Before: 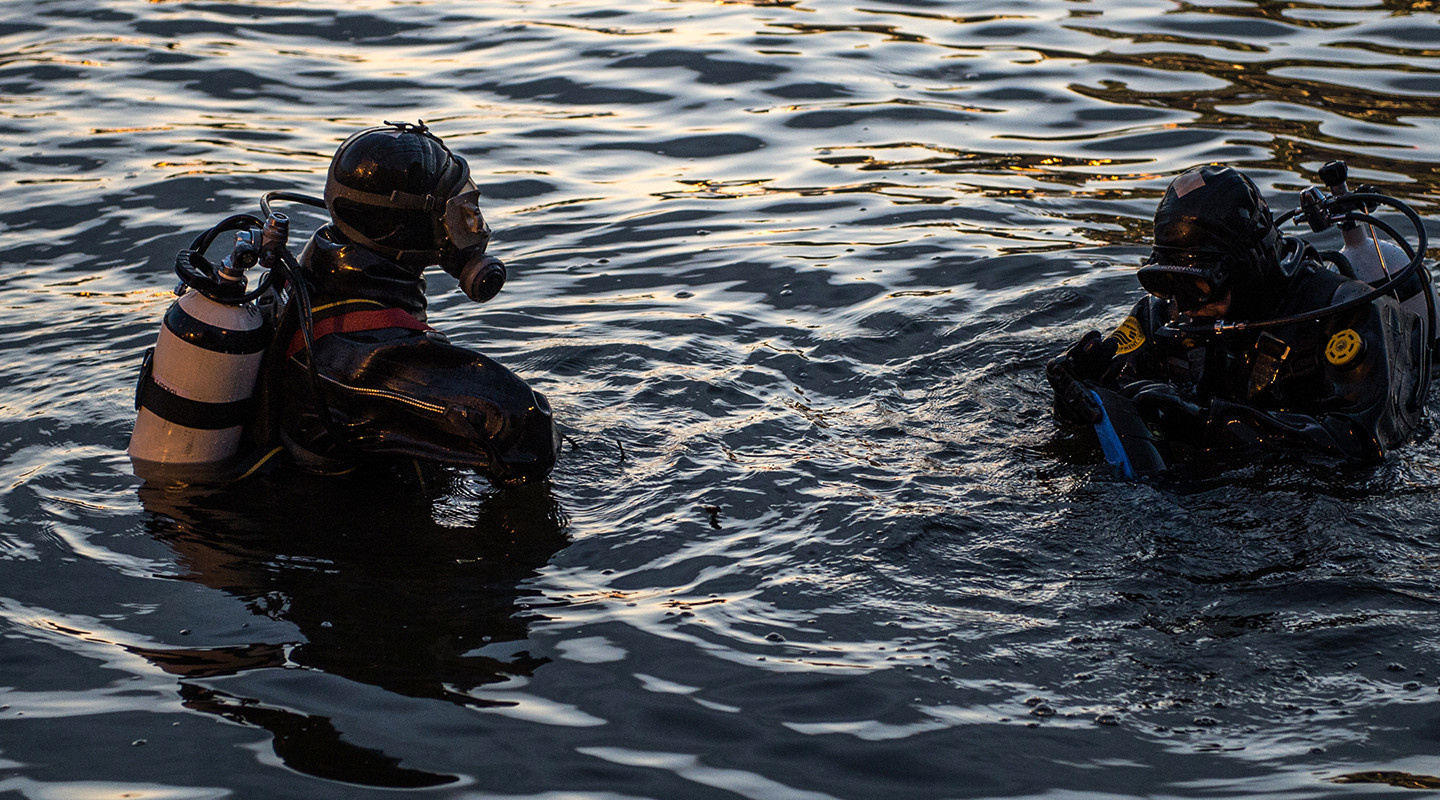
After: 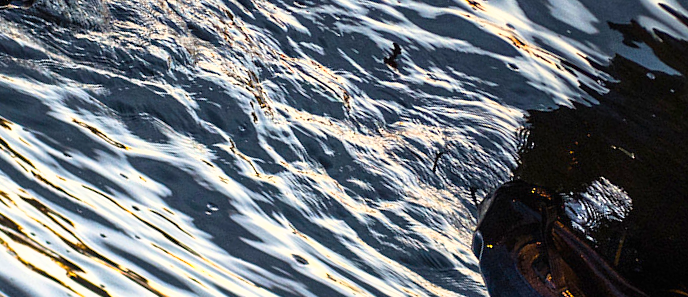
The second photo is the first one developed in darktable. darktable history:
exposure: black level correction 0, exposure 0.499 EV, compensate highlight preservation false
color balance rgb: perceptual saturation grading › global saturation 0.33%, global vibrance 50.17%
crop and rotate: angle 147.55°, left 9.119%, top 15.62%, right 4.358%, bottom 17.129%
shadows and highlights: shadows 0.977, highlights 38.28
